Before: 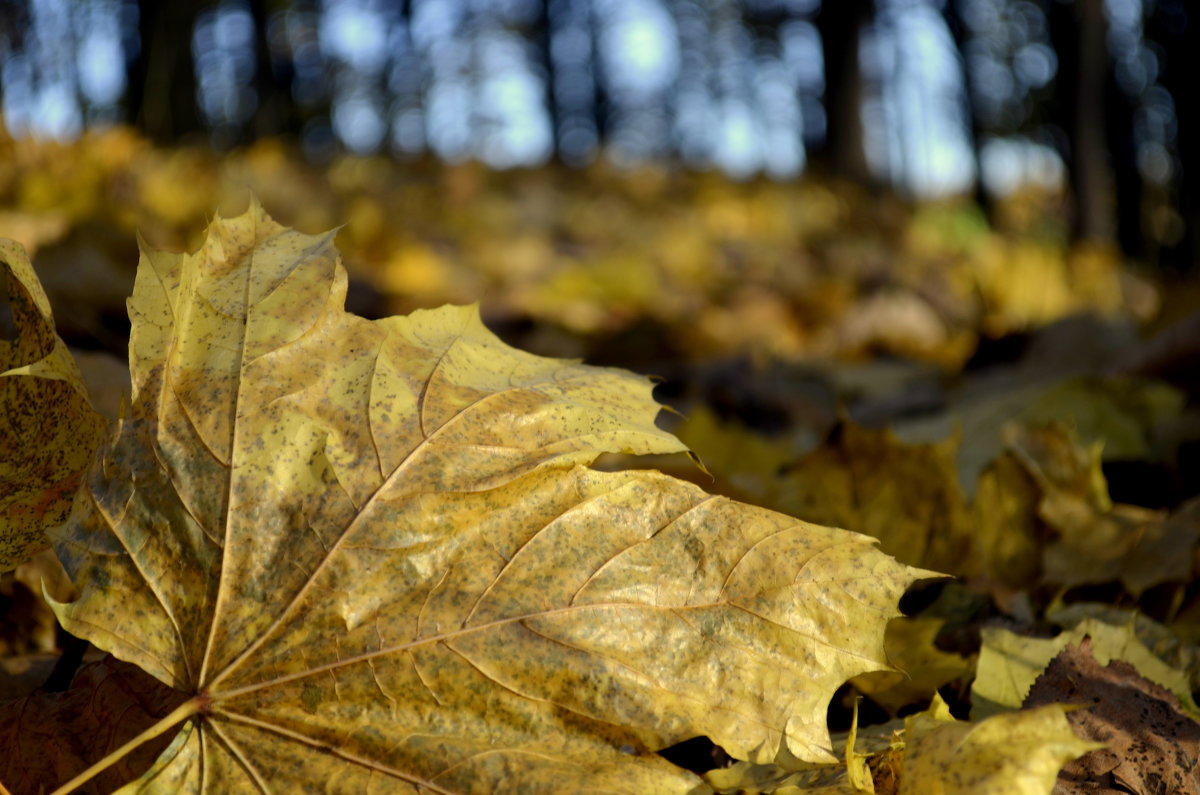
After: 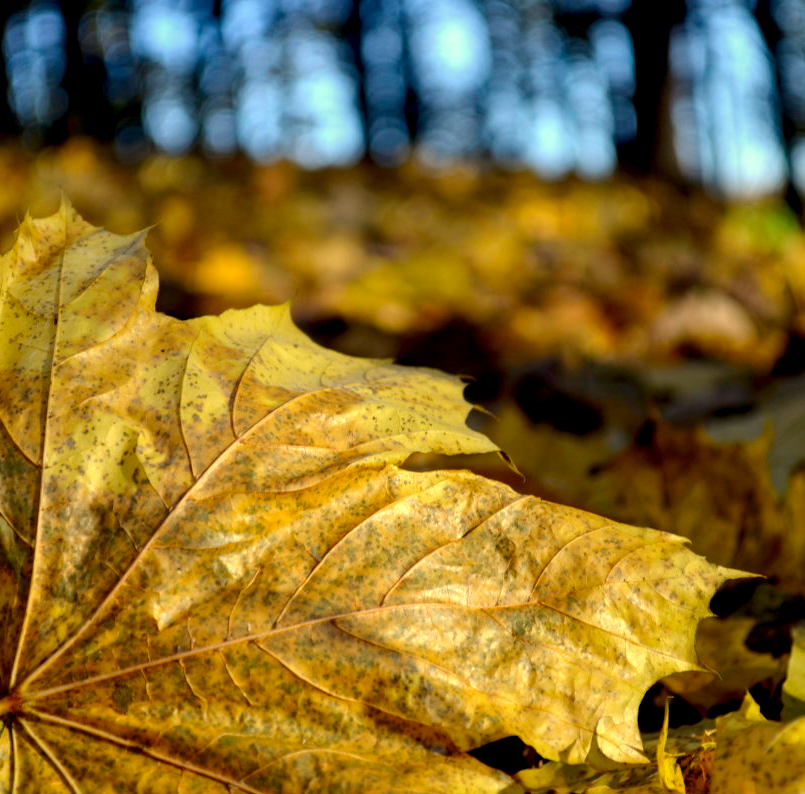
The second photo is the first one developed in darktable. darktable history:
crop and rotate: left 15.781%, right 17.087%
levels: mode automatic
contrast brightness saturation: contrast 0.043, saturation 0.15
local contrast: shadows 94%, midtone range 0.493
